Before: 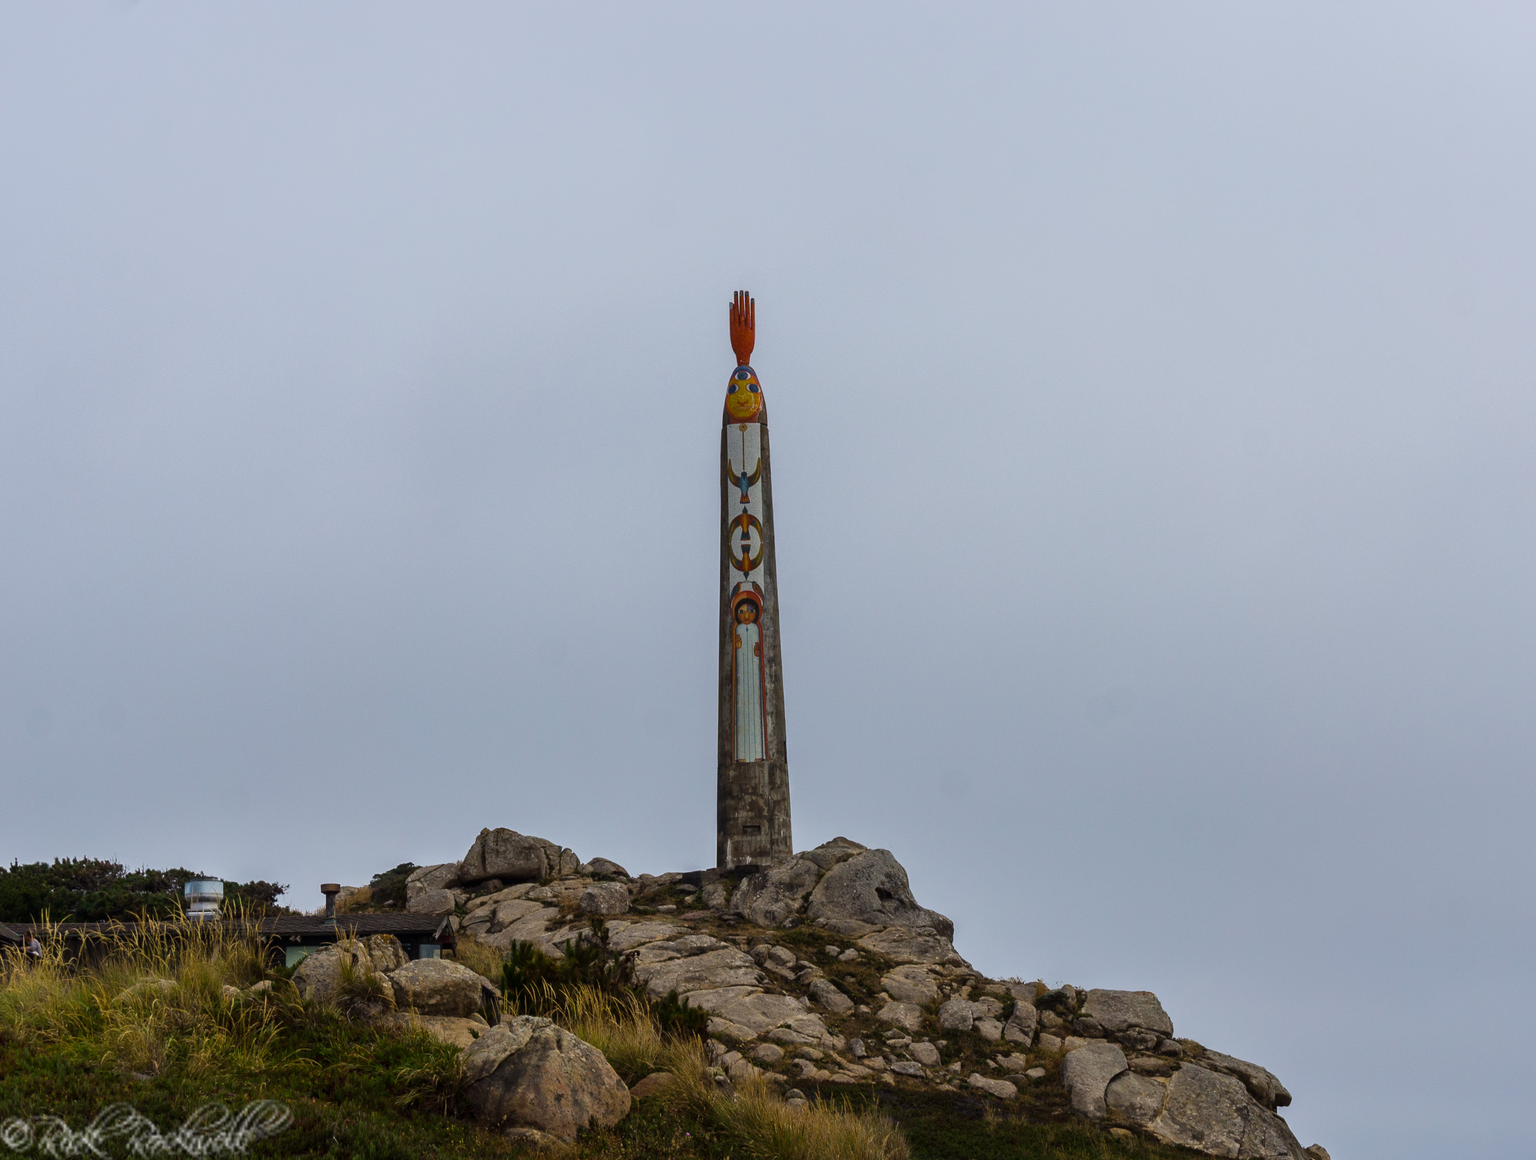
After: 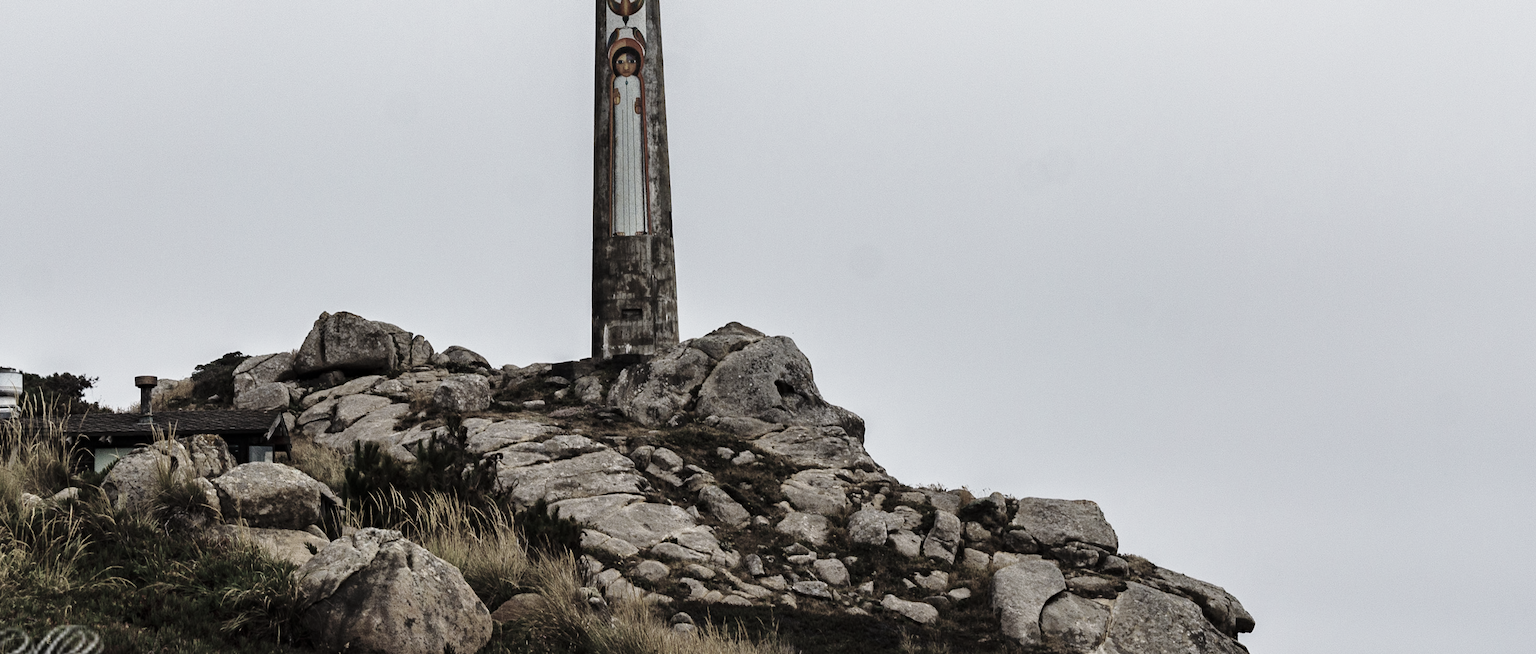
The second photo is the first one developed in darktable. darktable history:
color zones: curves: ch1 [(0, 0.153) (0.143, 0.15) (0.286, 0.151) (0.429, 0.152) (0.571, 0.152) (0.714, 0.151) (0.857, 0.151) (1, 0.153)]
white balance: emerald 1
haze removal: compatibility mode true, adaptive false
base curve: curves: ch0 [(0, 0) (0.028, 0.03) (0.121, 0.232) (0.46, 0.748) (0.859, 0.968) (1, 1)], preserve colors none
crop and rotate: left 13.306%, top 48.129%, bottom 2.928%
